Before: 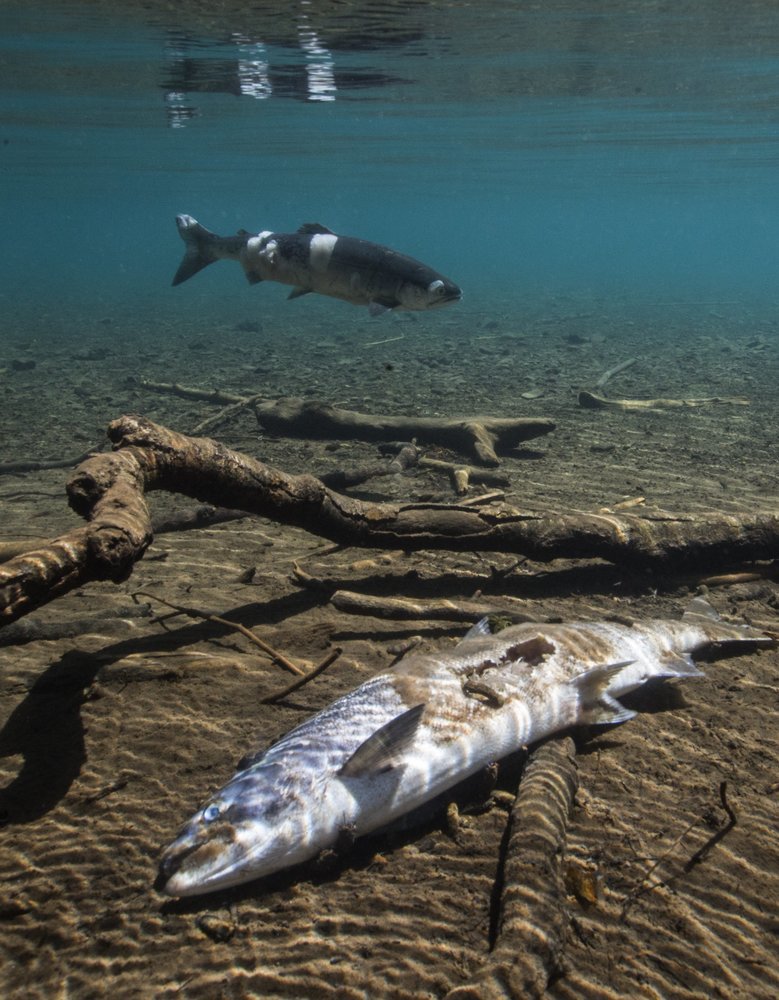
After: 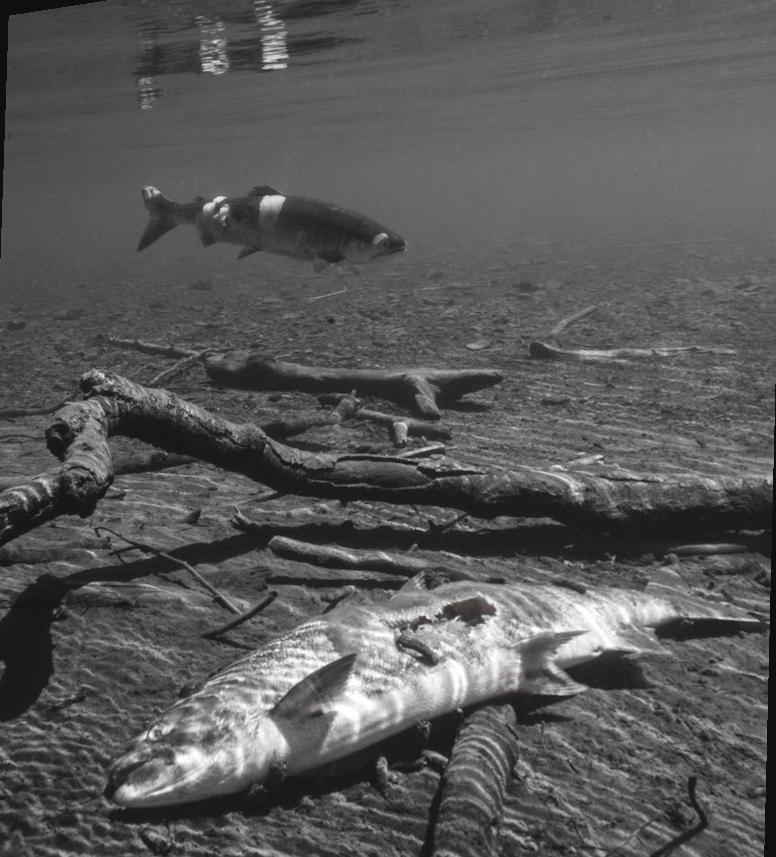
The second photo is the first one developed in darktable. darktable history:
color zones: curves: ch1 [(0, 0.006) (0.094, 0.285) (0.171, 0.001) (0.429, 0.001) (0.571, 0.003) (0.714, 0.004) (0.857, 0.004) (1, 0.006)]
exposure: black level correction -0.005, exposure 0.054 EV, compensate highlight preservation false
rotate and perspective: rotation 1.69°, lens shift (vertical) -0.023, lens shift (horizontal) -0.291, crop left 0.025, crop right 0.988, crop top 0.092, crop bottom 0.842
